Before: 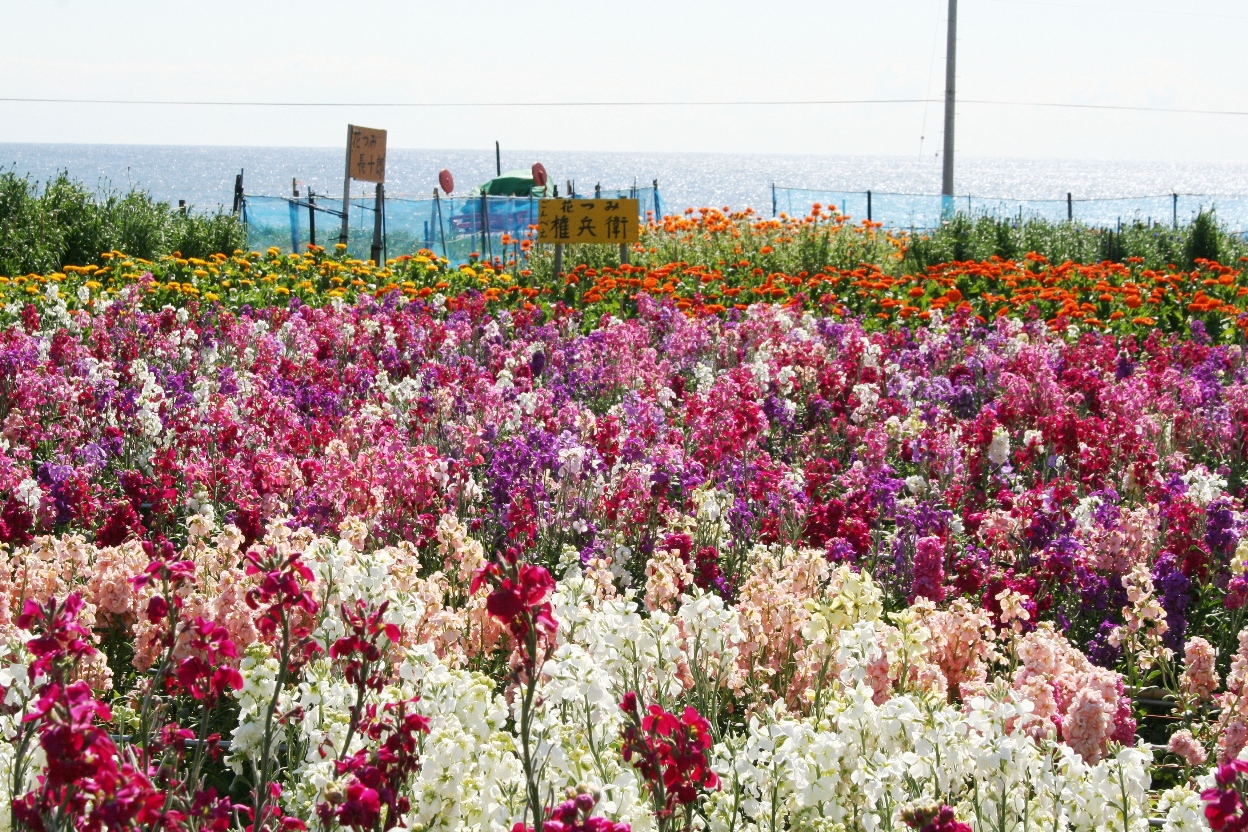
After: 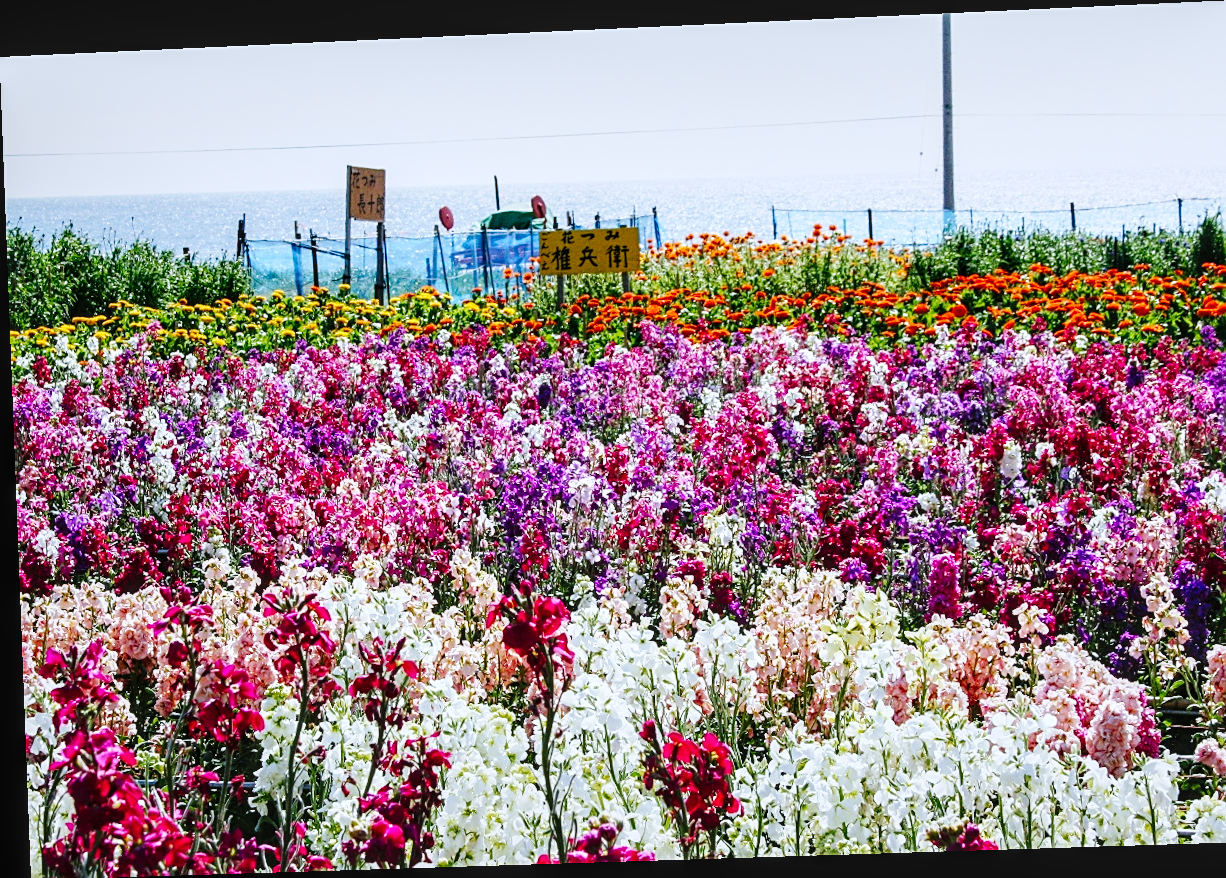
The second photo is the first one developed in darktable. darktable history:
local contrast: on, module defaults
rotate and perspective: rotation -2.22°, lens shift (horizontal) -0.022, automatic cropping off
contrast brightness saturation: contrast 0.1, brightness 0.03, saturation 0.09
crop: right 4.126%, bottom 0.031%
sharpen: on, module defaults
tone curve: curves: ch0 [(0, 0) (0.003, 0.003) (0.011, 0.005) (0.025, 0.008) (0.044, 0.012) (0.069, 0.02) (0.1, 0.031) (0.136, 0.047) (0.177, 0.088) (0.224, 0.141) (0.277, 0.222) (0.335, 0.32) (0.399, 0.422) (0.468, 0.523) (0.543, 0.623) (0.623, 0.716) (0.709, 0.796) (0.801, 0.878) (0.898, 0.957) (1, 1)], preserve colors none
white balance: red 0.926, green 1.003, blue 1.133
